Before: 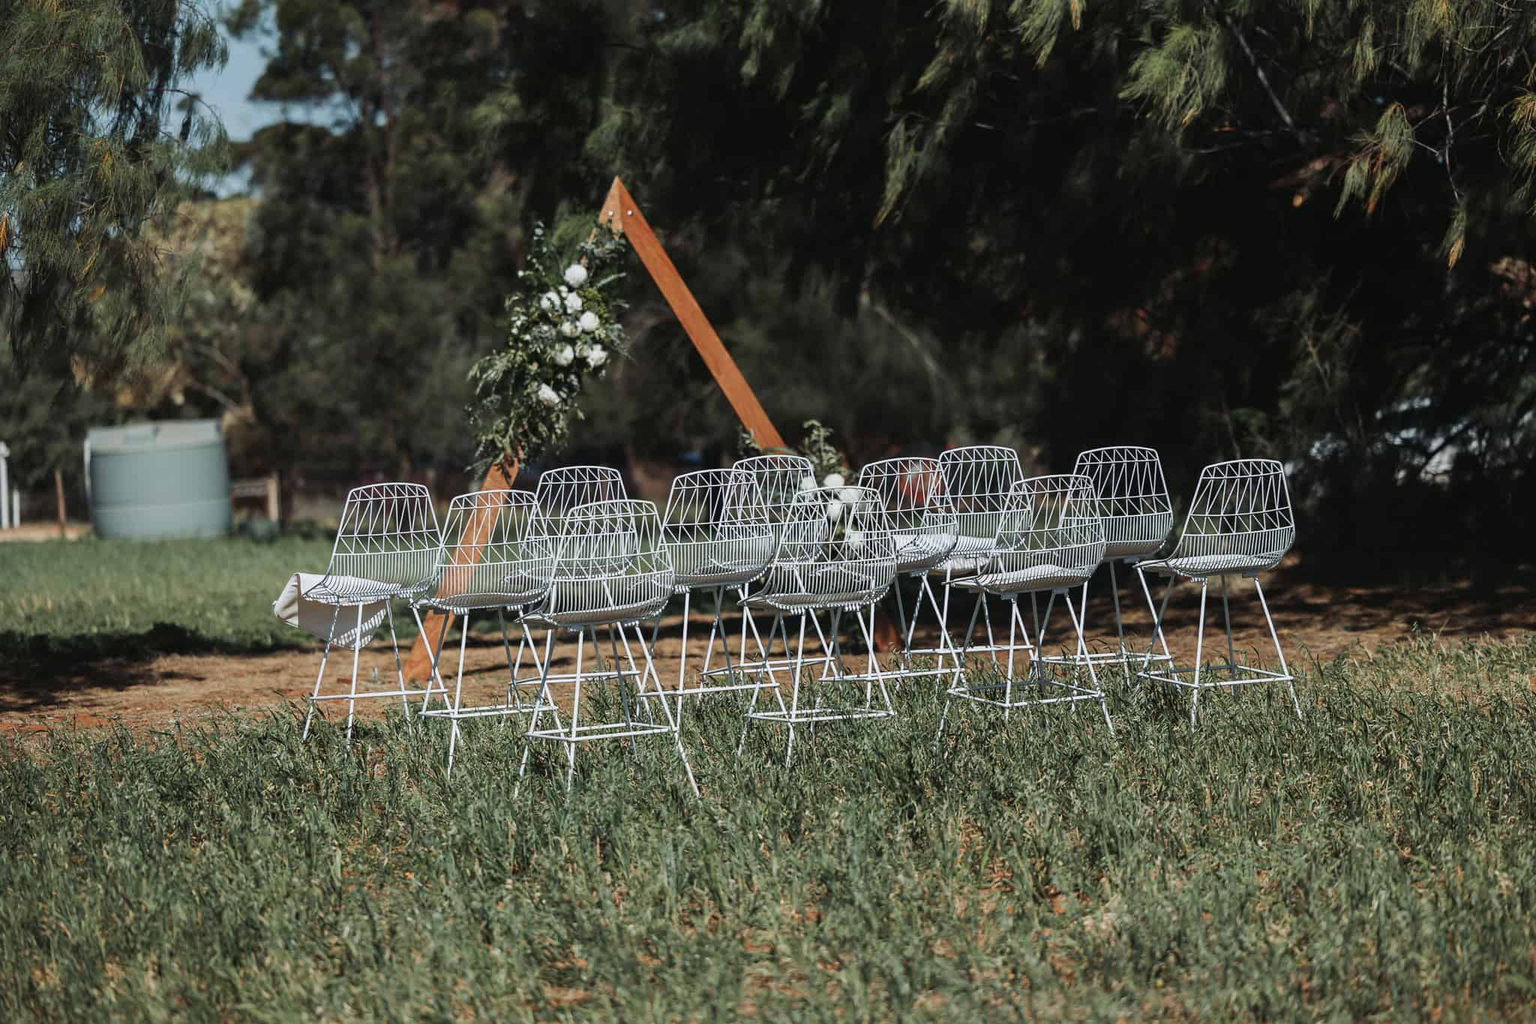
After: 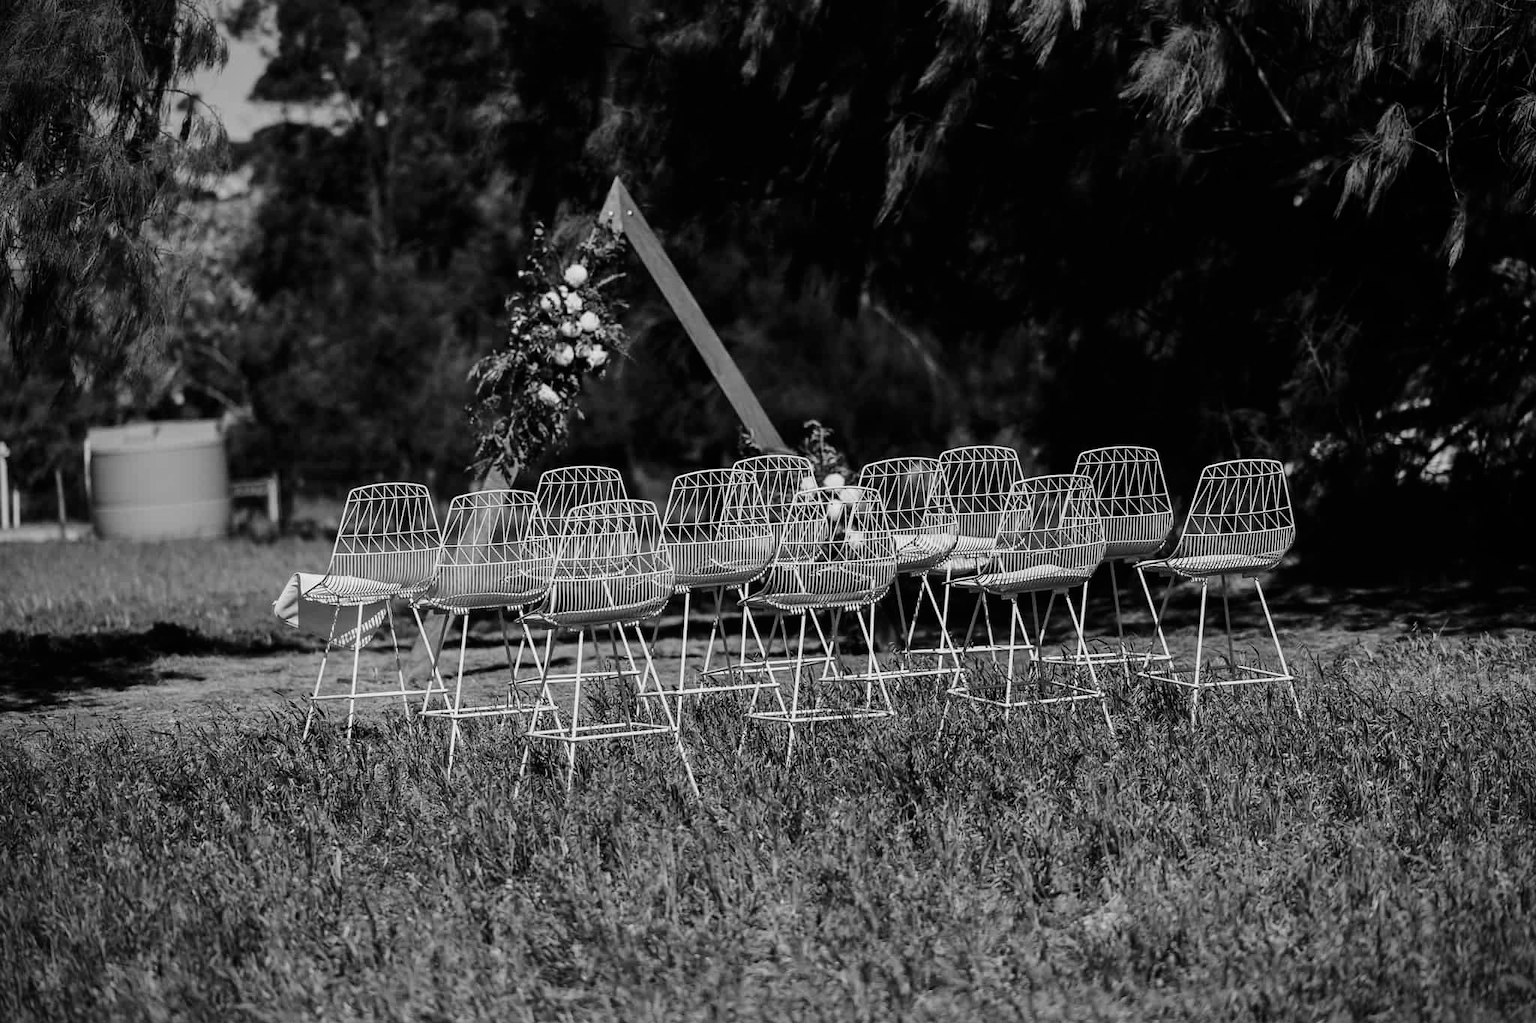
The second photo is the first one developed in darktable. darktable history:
color correction: highlights a* 2.75, highlights b* 5, shadows a* -2.04, shadows b* -4.84, saturation 0.8
tone curve: curves: ch0 [(0, 0) (0.068, 0.012) (0.183, 0.089) (0.341, 0.283) (0.547, 0.532) (0.828, 0.815) (1, 0.983)]; ch1 [(0, 0) (0.23, 0.166) (0.34, 0.308) (0.371, 0.337) (0.429, 0.411) (0.477, 0.462) (0.499, 0.498) (0.529, 0.537) (0.559, 0.582) (0.743, 0.798) (1, 1)]; ch2 [(0, 0) (0.431, 0.414) (0.498, 0.503) (0.524, 0.528) (0.568, 0.546) (0.6, 0.597) (0.634, 0.645) (0.728, 0.742) (1, 1)], color space Lab, independent channels, preserve colors none
vignetting: fall-off start 88.53%, fall-off radius 44.2%, saturation 0.376, width/height ratio 1.161
monochrome: size 1
